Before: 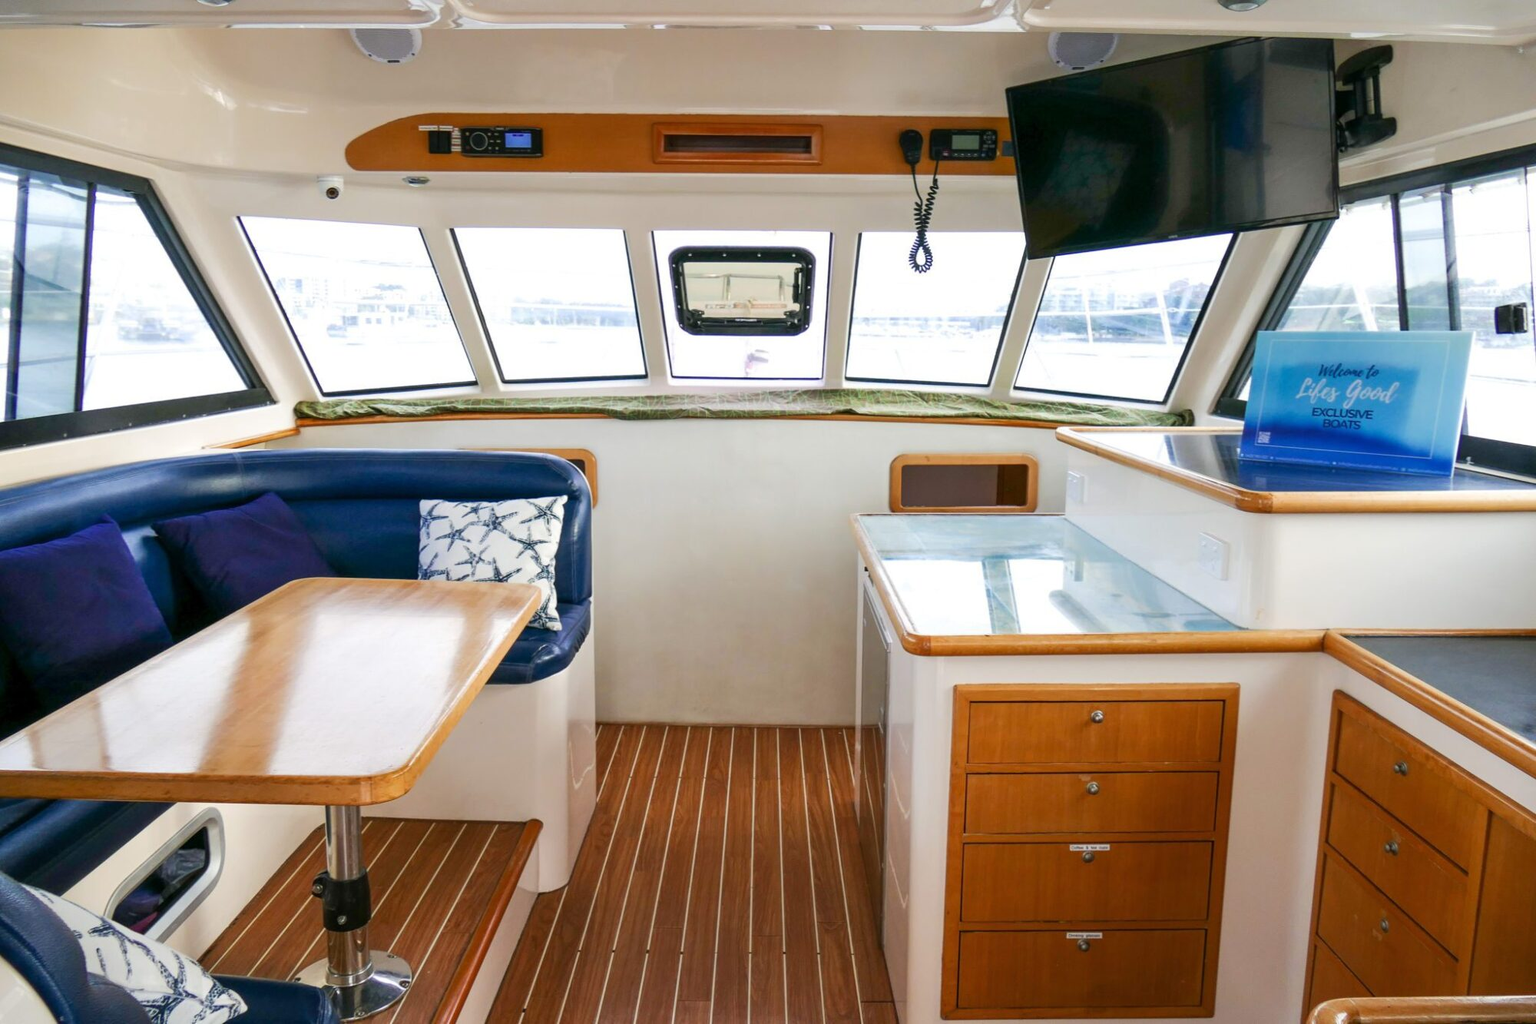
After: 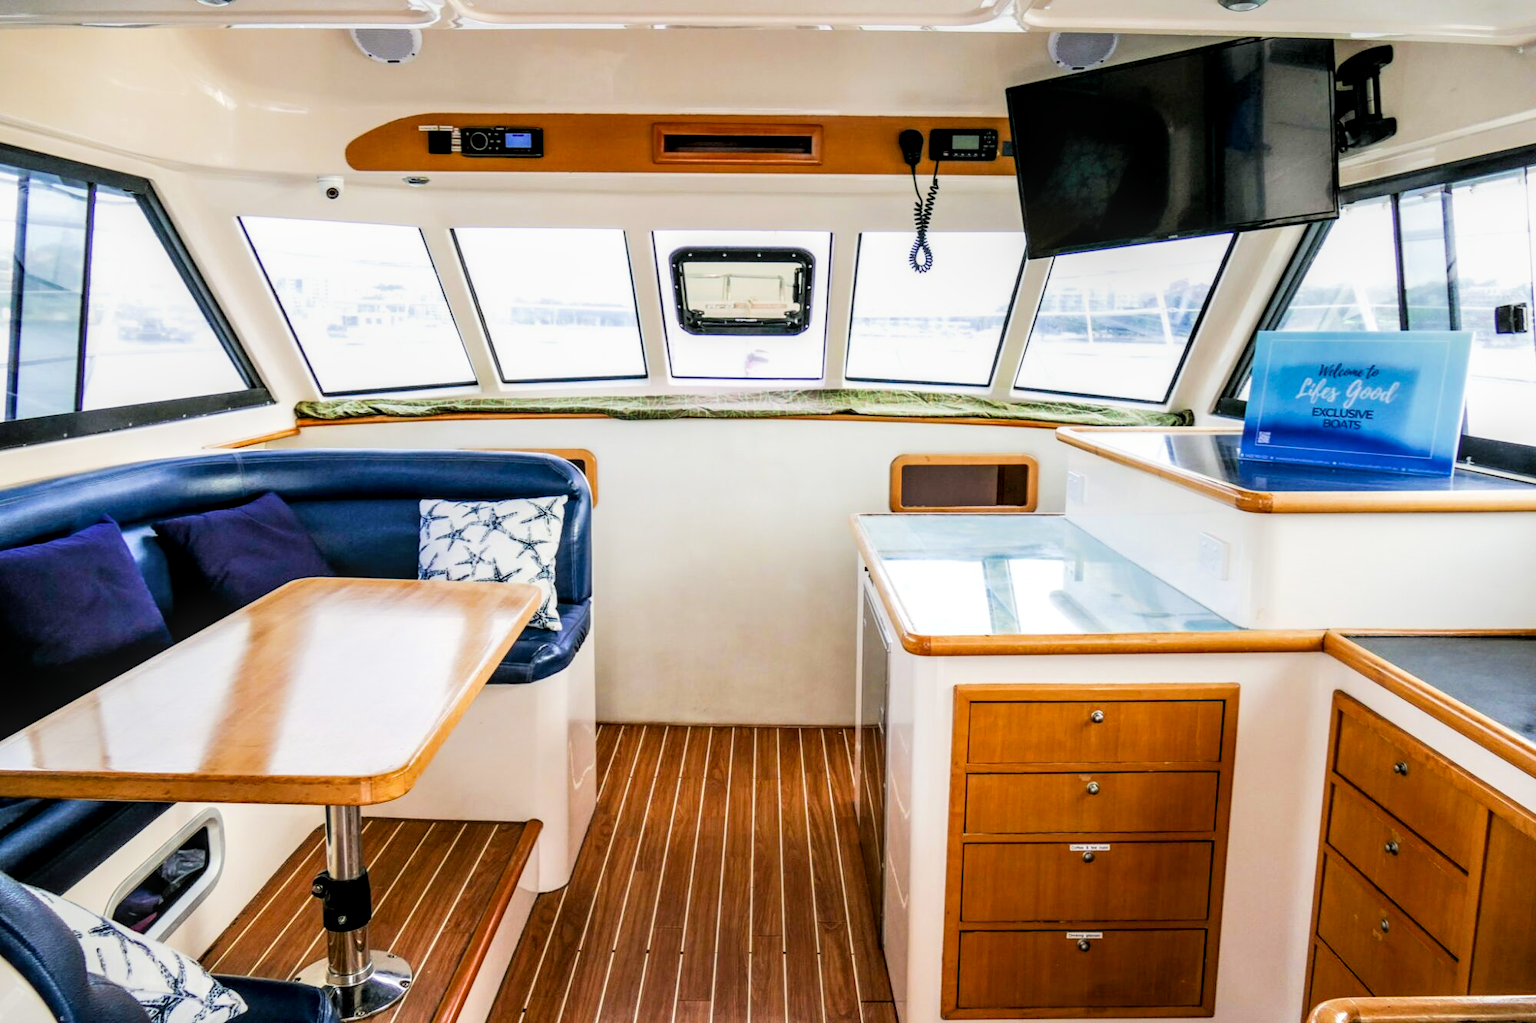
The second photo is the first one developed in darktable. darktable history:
color balance rgb: perceptual saturation grading › global saturation 10%, global vibrance 10%
local contrast: detail 140%
filmic rgb: black relative exposure -5 EV, hardness 2.88, contrast 1.3
exposure: black level correction 0, exposure 0.6 EV, compensate exposure bias true, compensate highlight preservation false
